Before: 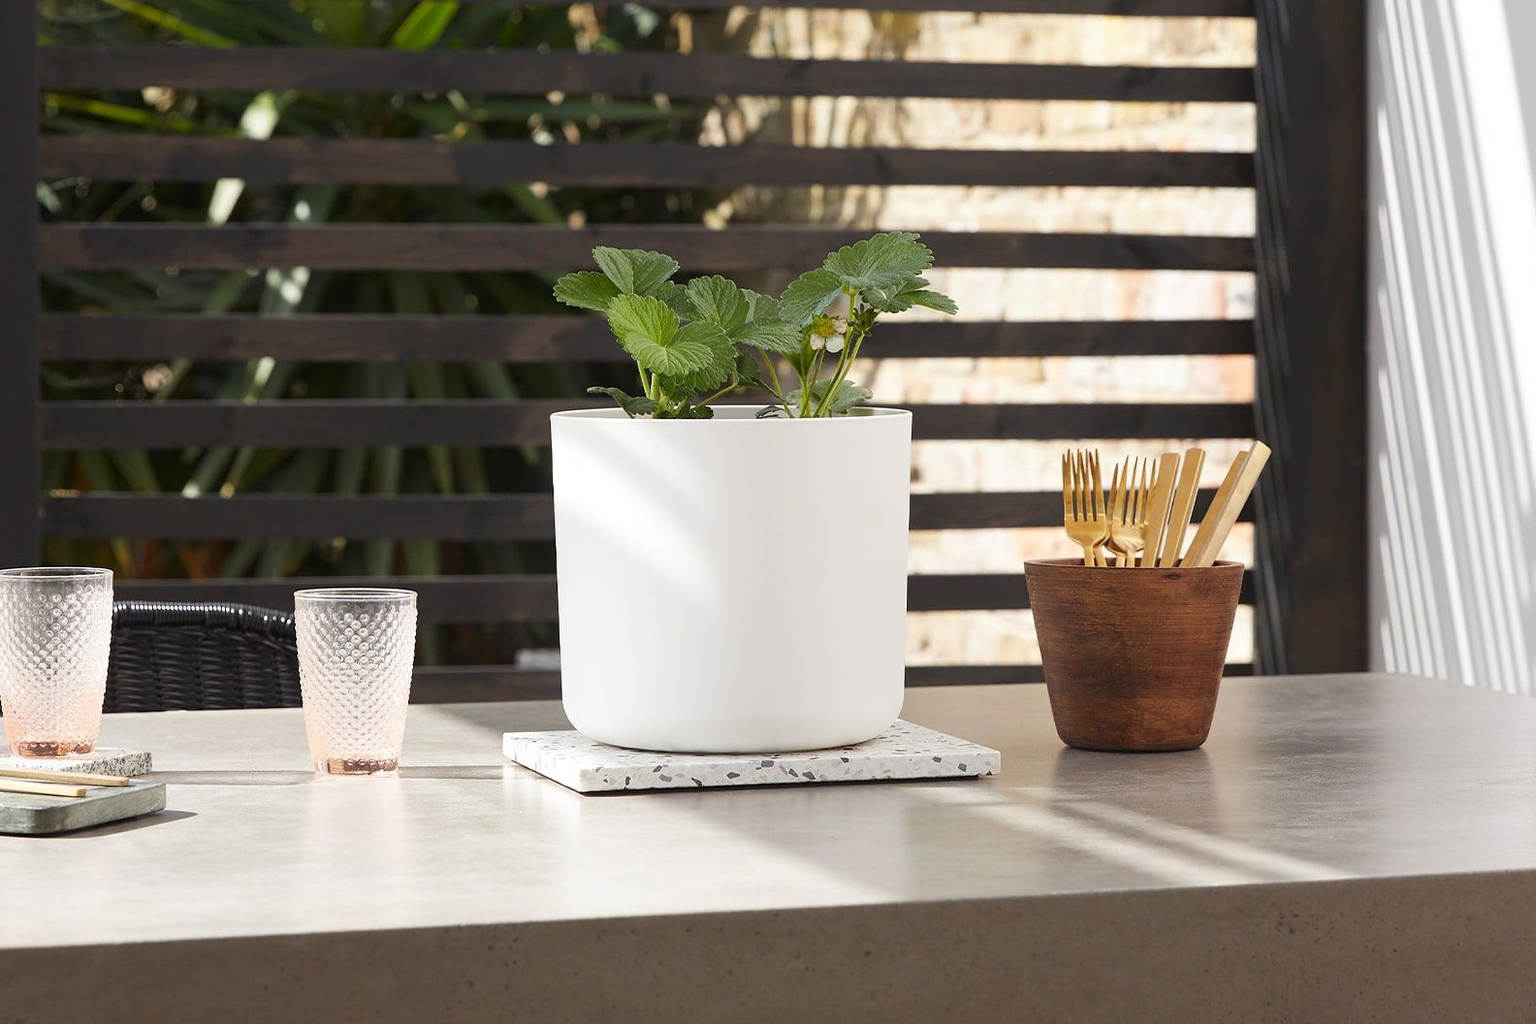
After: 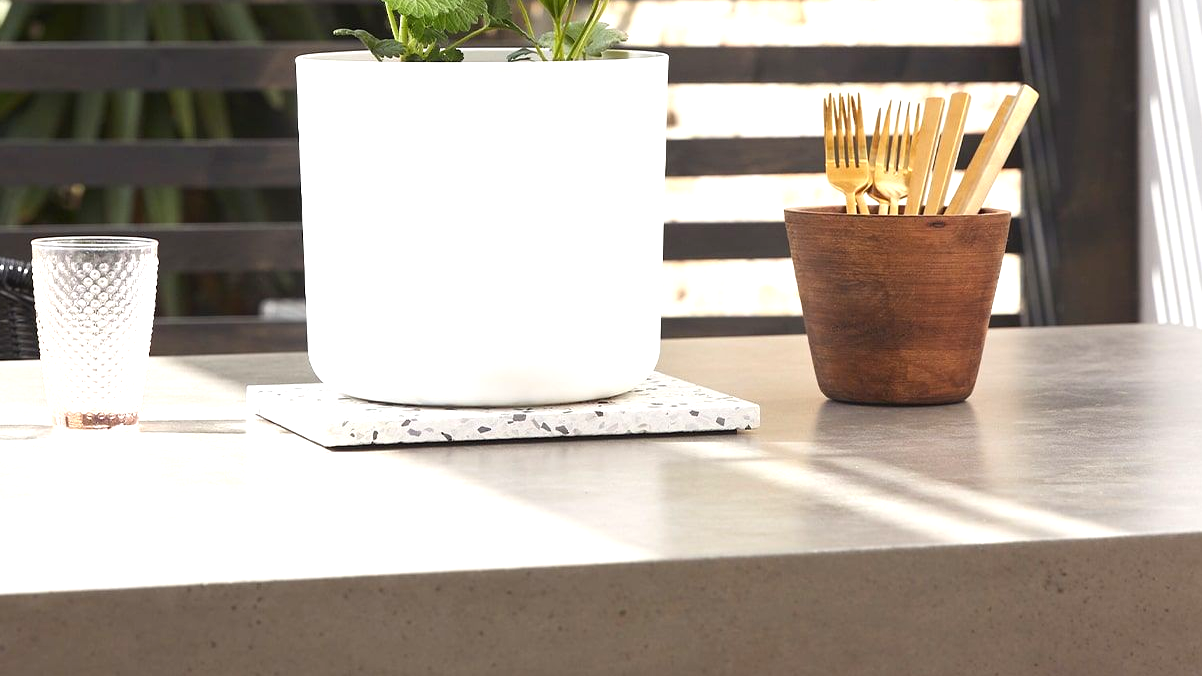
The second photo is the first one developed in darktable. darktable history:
exposure: black level correction 0, exposure 0.701 EV, compensate exposure bias true, compensate highlight preservation false
crop and rotate: left 17.23%, top 35.065%, right 6.847%, bottom 0.904%
